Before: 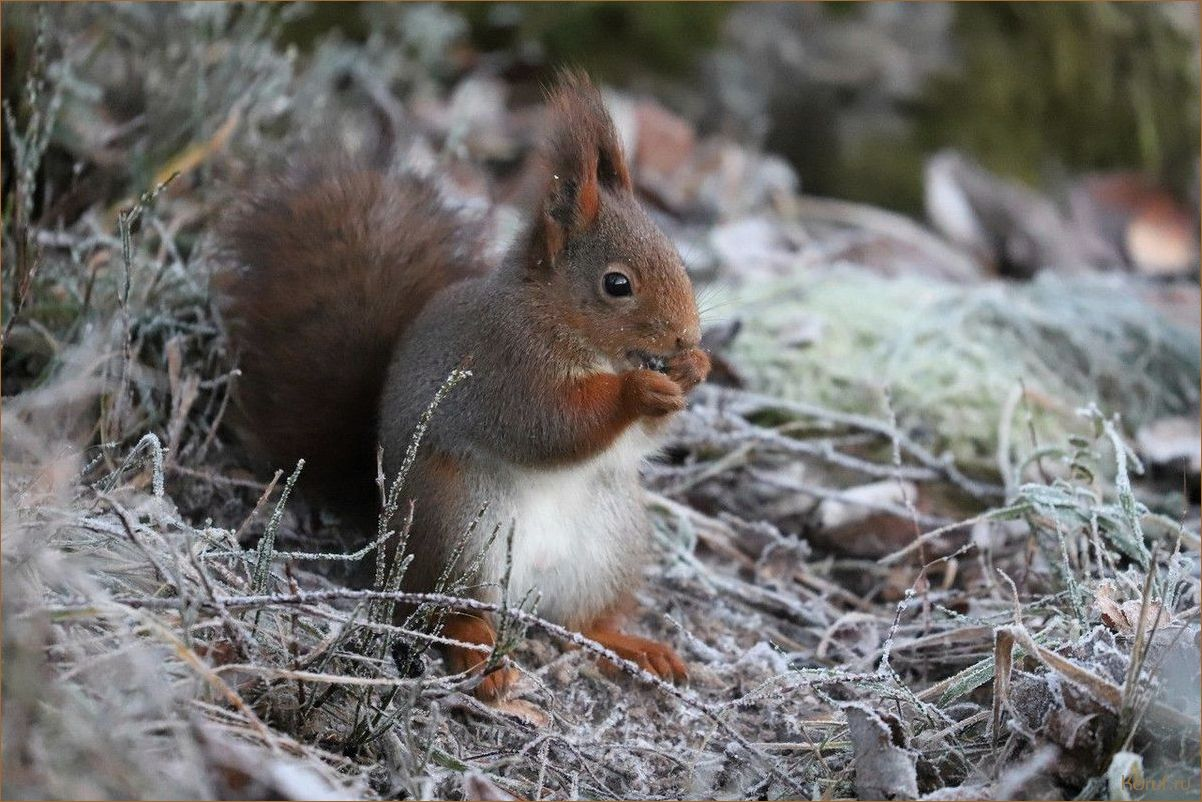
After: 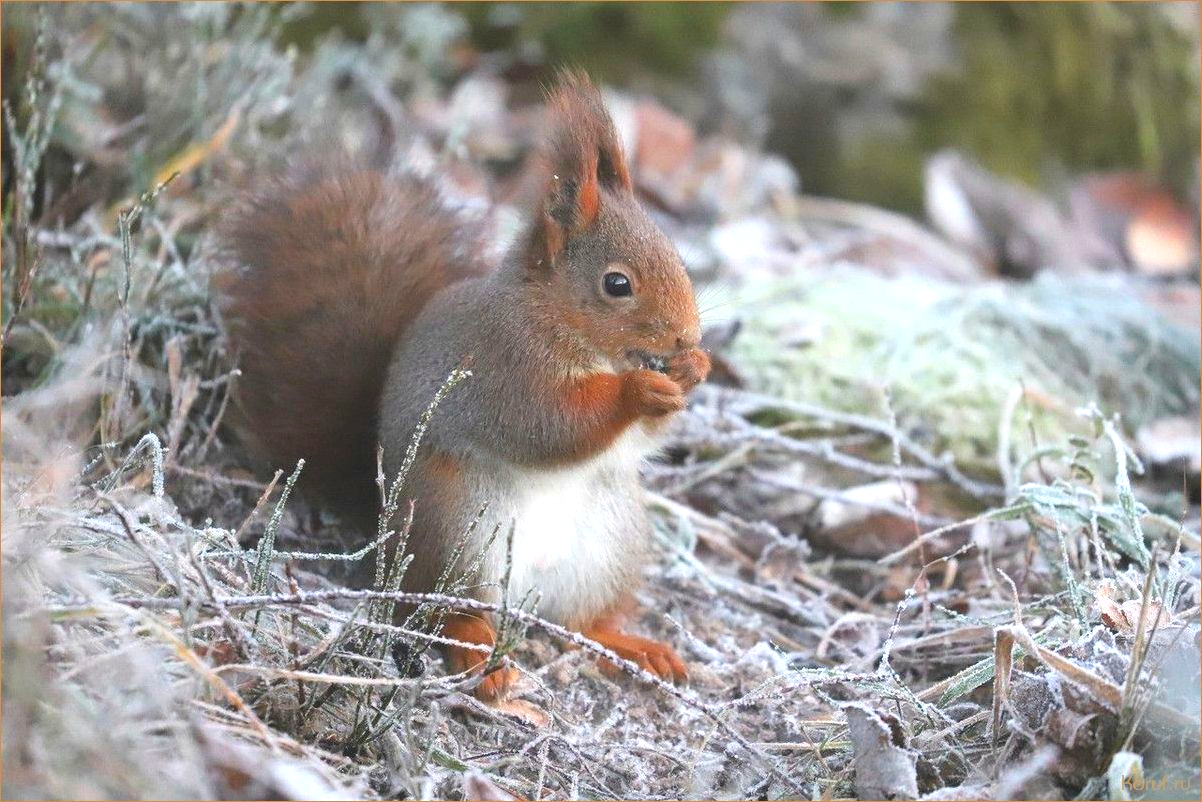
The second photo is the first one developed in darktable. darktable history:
exposure: black level correction 0, exposure 1.3 EV, compensate highlight preservation false
contrast brightness saturation: contrast -0.28
